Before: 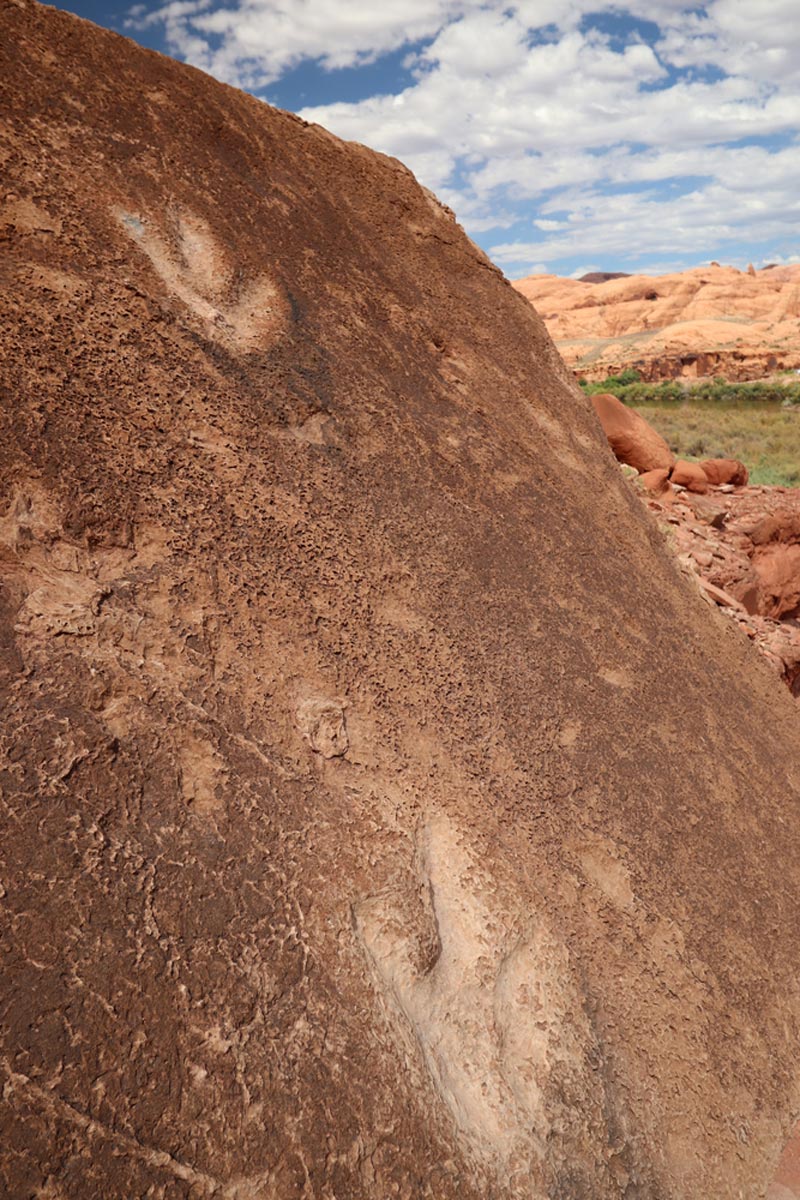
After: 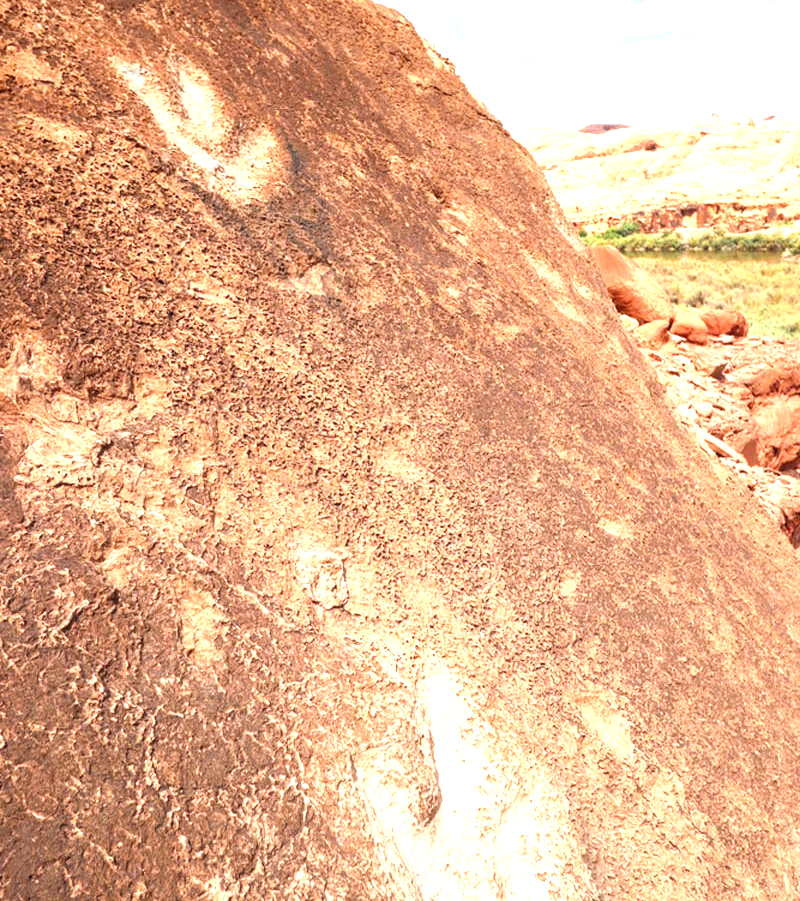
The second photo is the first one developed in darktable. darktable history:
crop and rotate: top 12.498%, bottom 12.372%
exposure: black level correction 0, exposure 1.741 EV, compensate highlight preservation false
local contrast: on, module defaults
